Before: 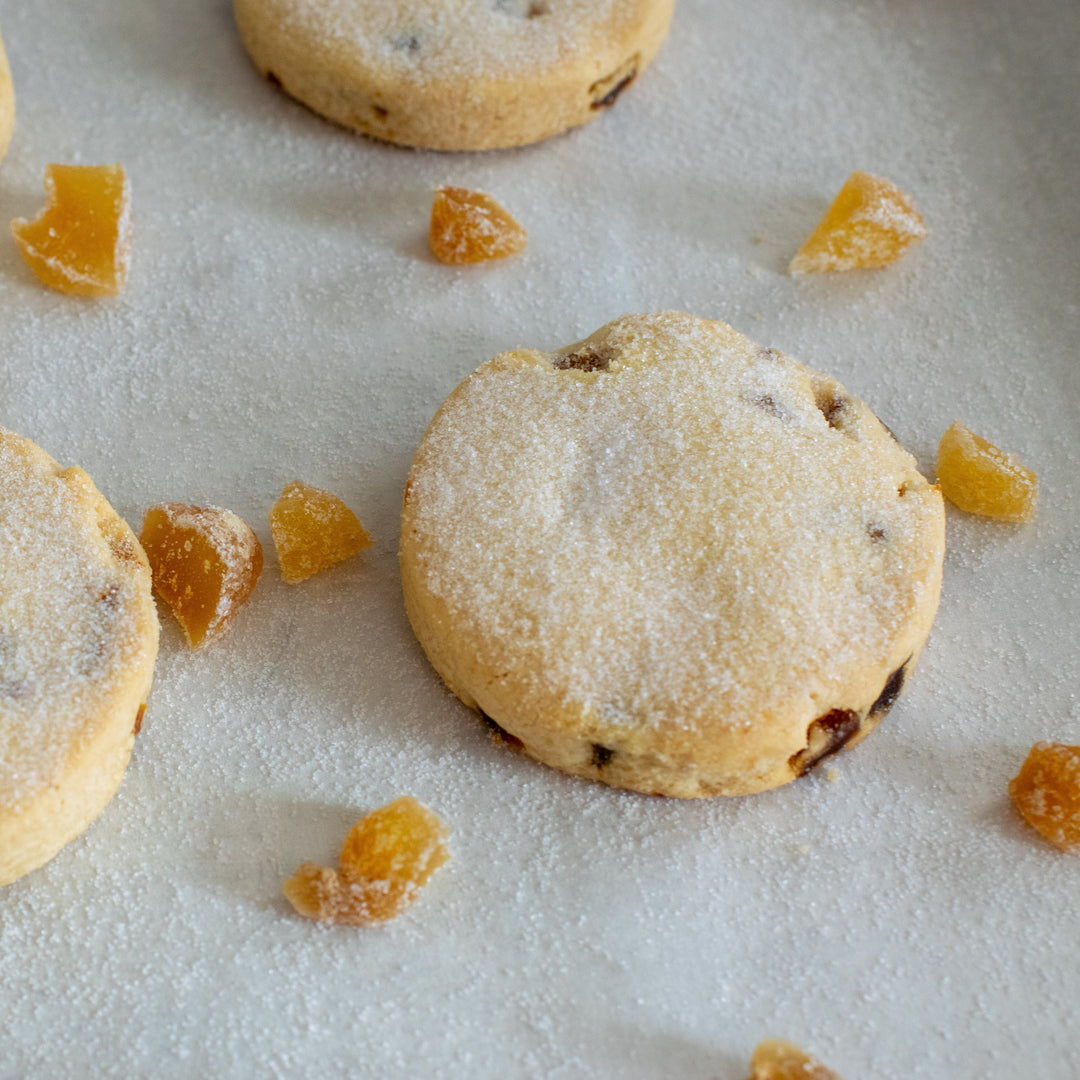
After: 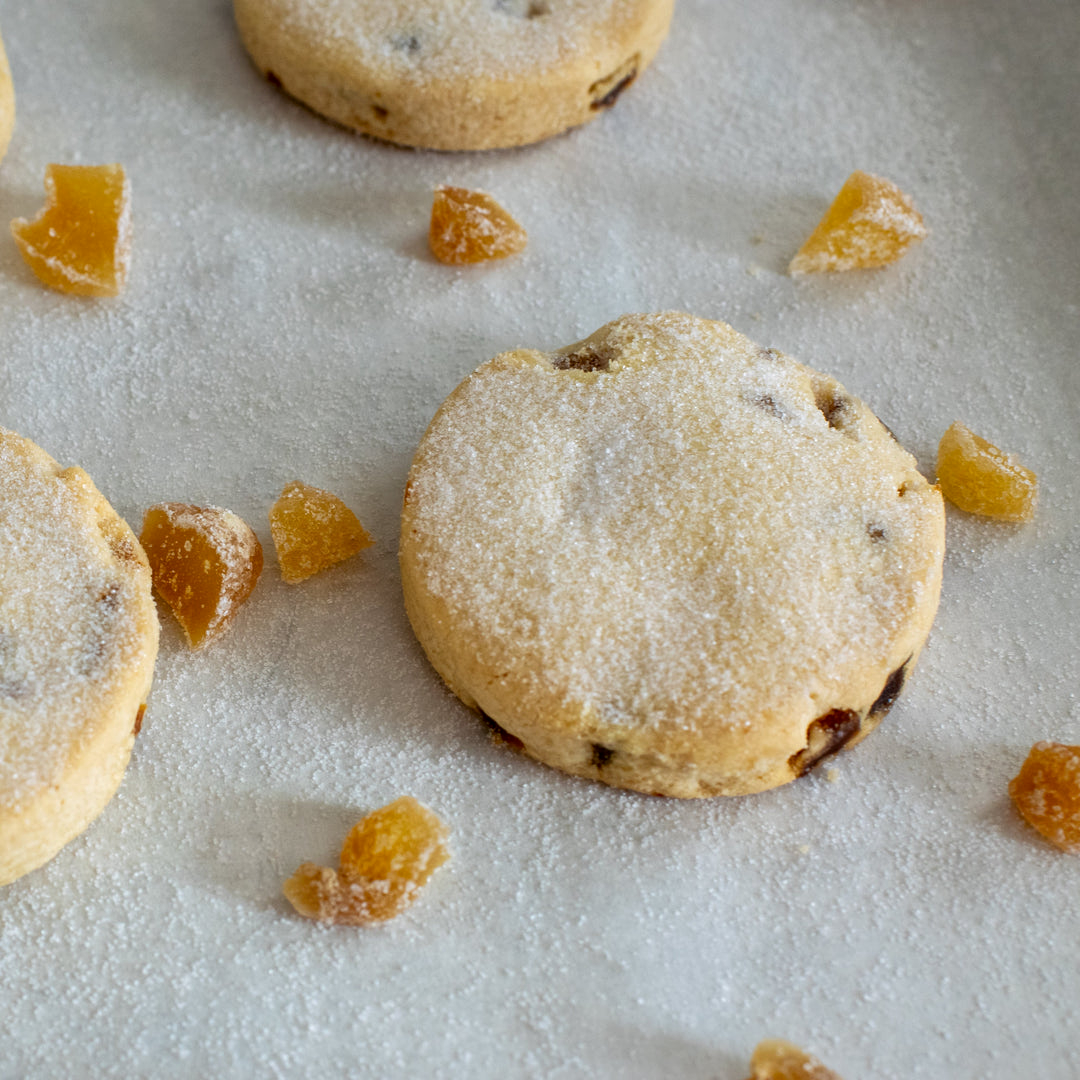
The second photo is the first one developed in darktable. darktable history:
local contrast: mode bilateral grid, contrast 26, coarseness 51, detail 123%, midtone range 0.2
